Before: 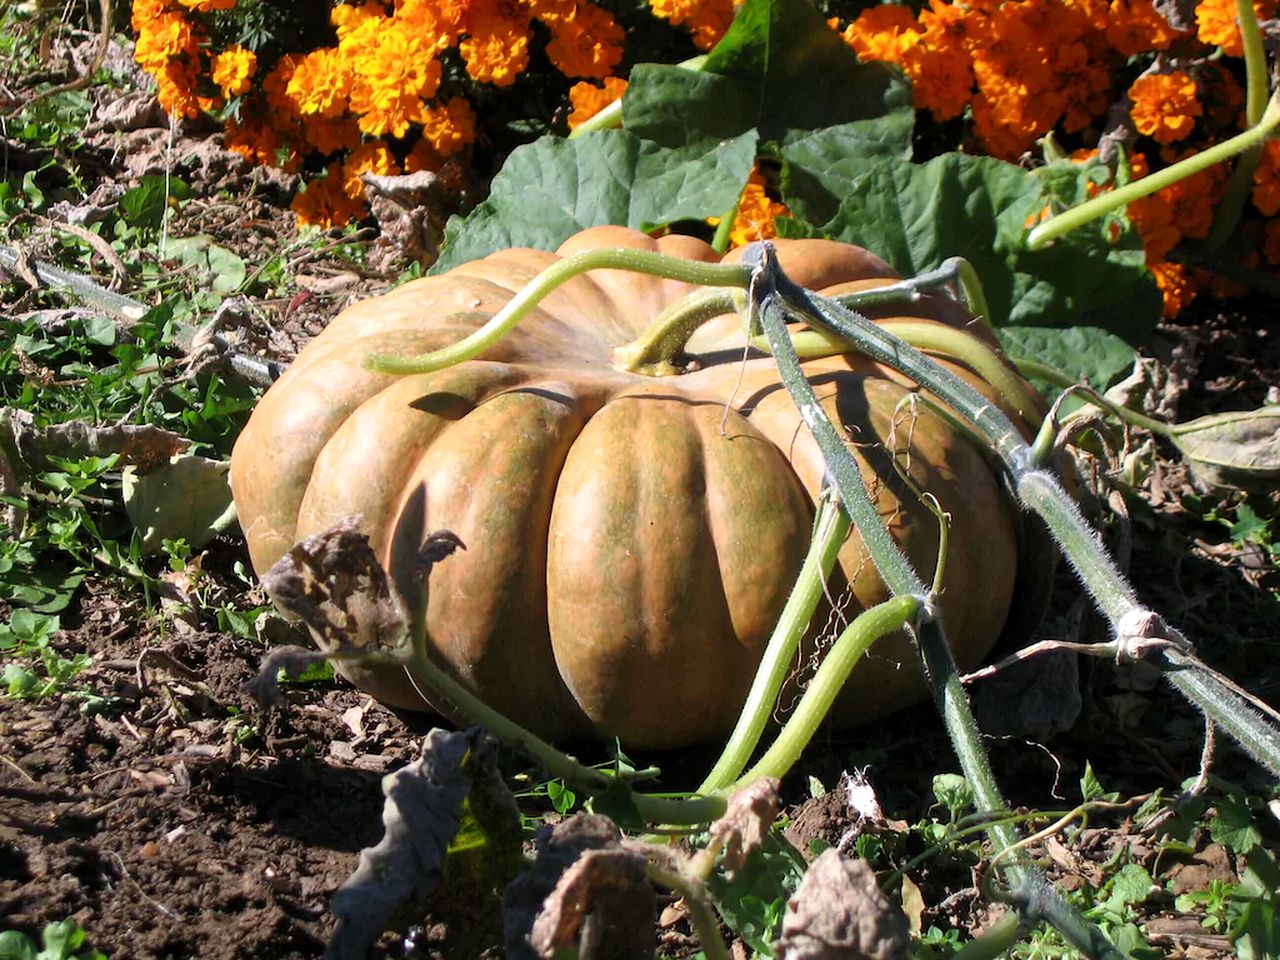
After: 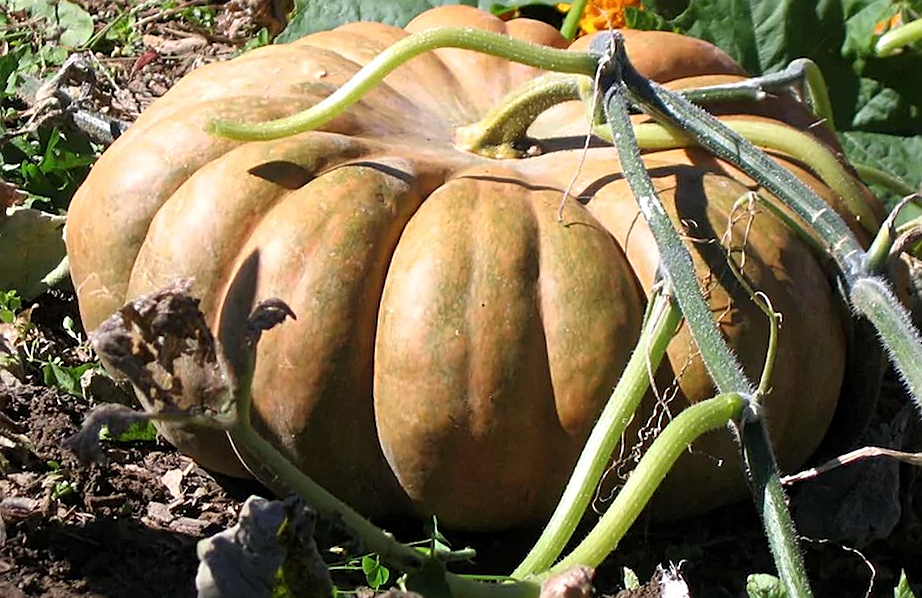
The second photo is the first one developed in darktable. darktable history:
sharpen: on, module defaults
crop and rotate: angle -3.65°, left 9.917%, top 20.67%, right 12.027%, bottom 11.834%
